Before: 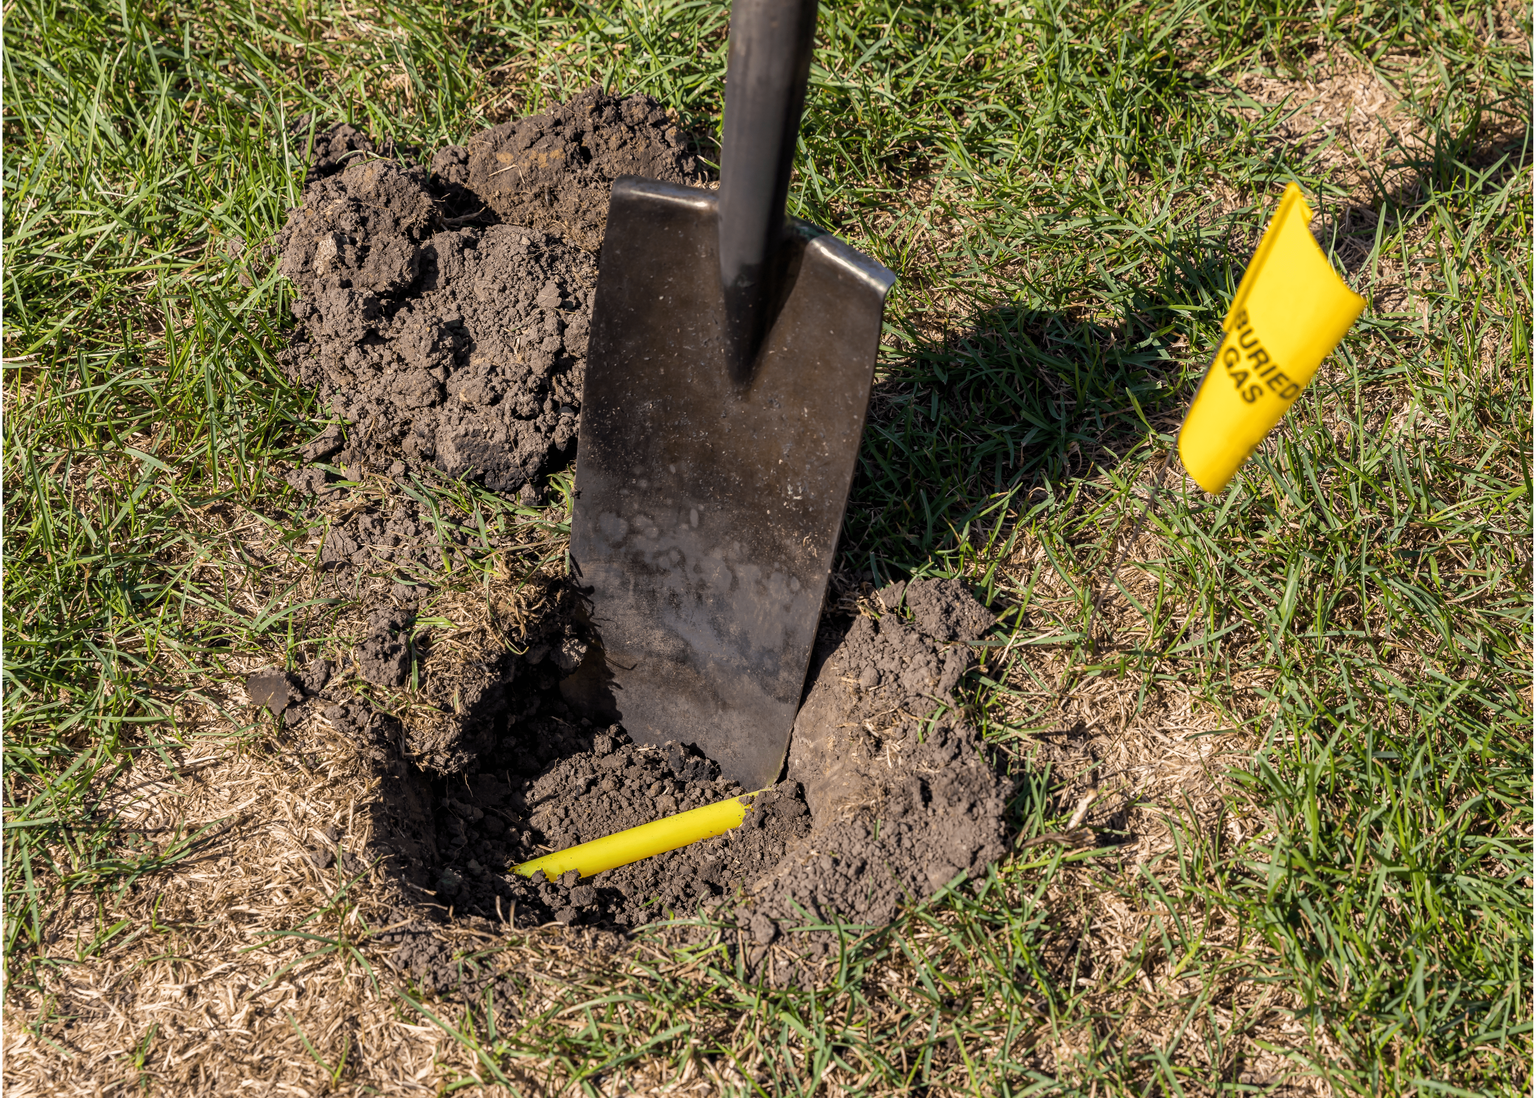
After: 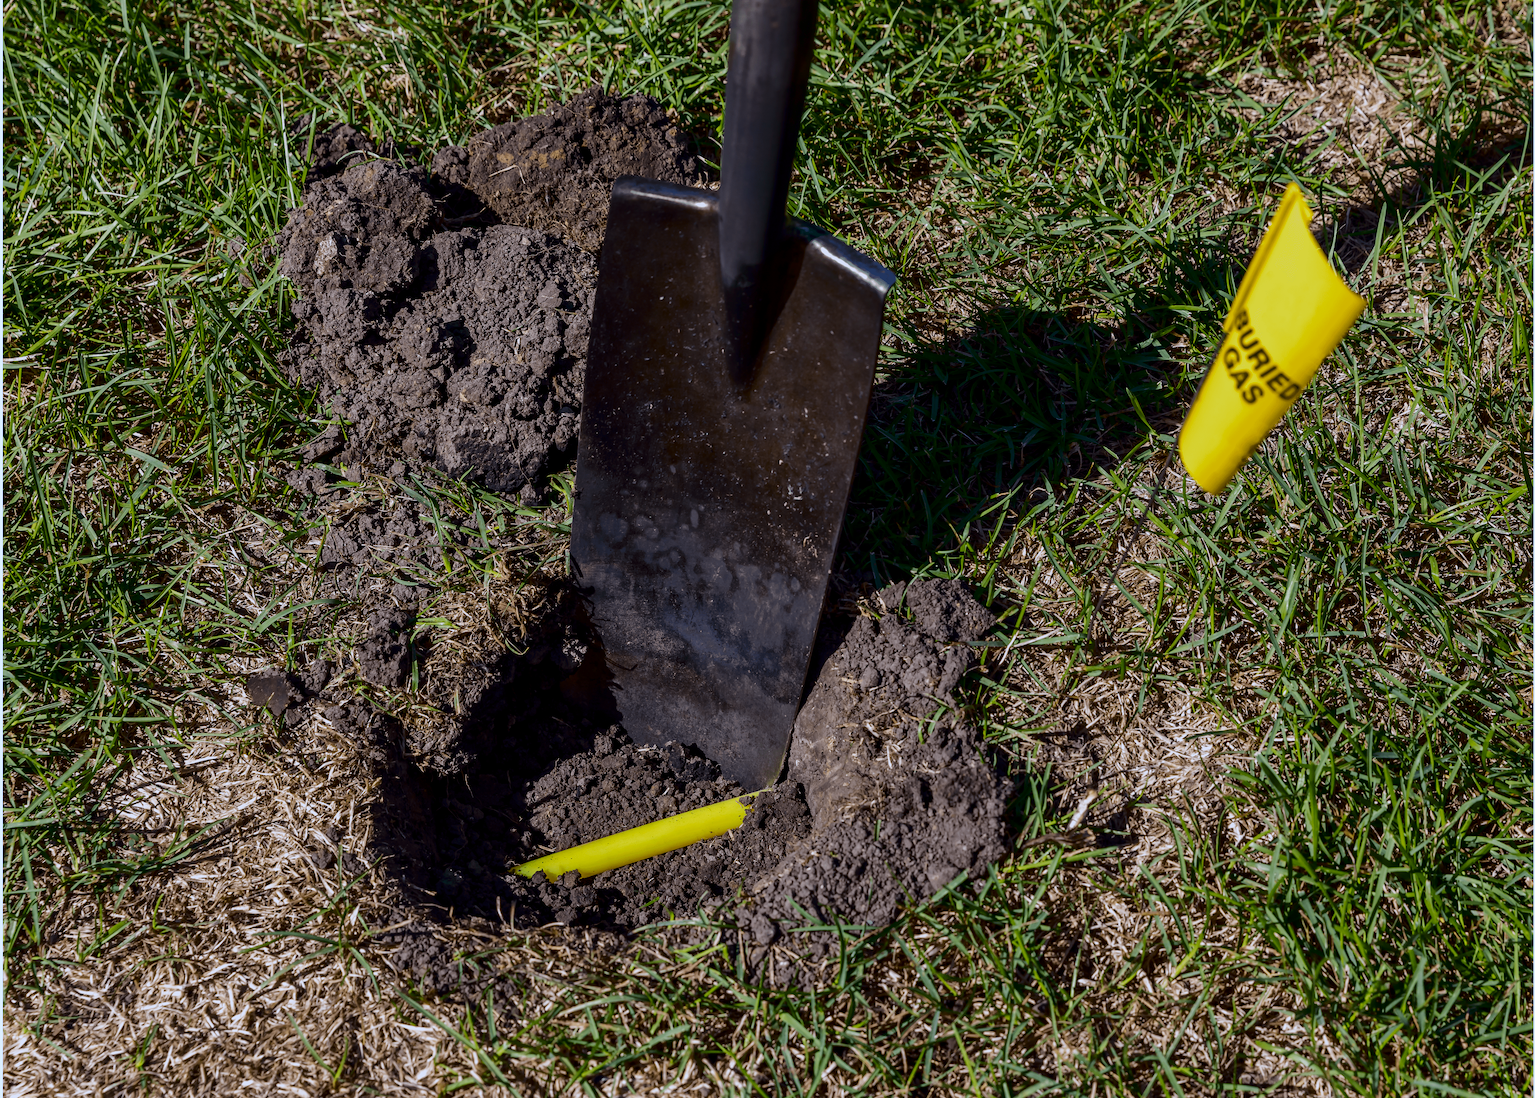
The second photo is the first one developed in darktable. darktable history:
contrast brightness saturation: contrast 0.24, brightness -0.24, saturation 0.14
tone equalizer: -8 EV 0.25 EV, -7 EV 0.417 EV, -6 EV 0.417 EV, -5 EV 0.25 EV, -3 EV -0.25 EV, -2 EV -0.417 EV, -1 EV -0.417 EV, +0 EV -0.25 EV, edges refinement/feathering 500, mask exposure compensation -1.57 EV, preserve details guided filter
white balance: red 0.948, green 1.02, blue 1.176
